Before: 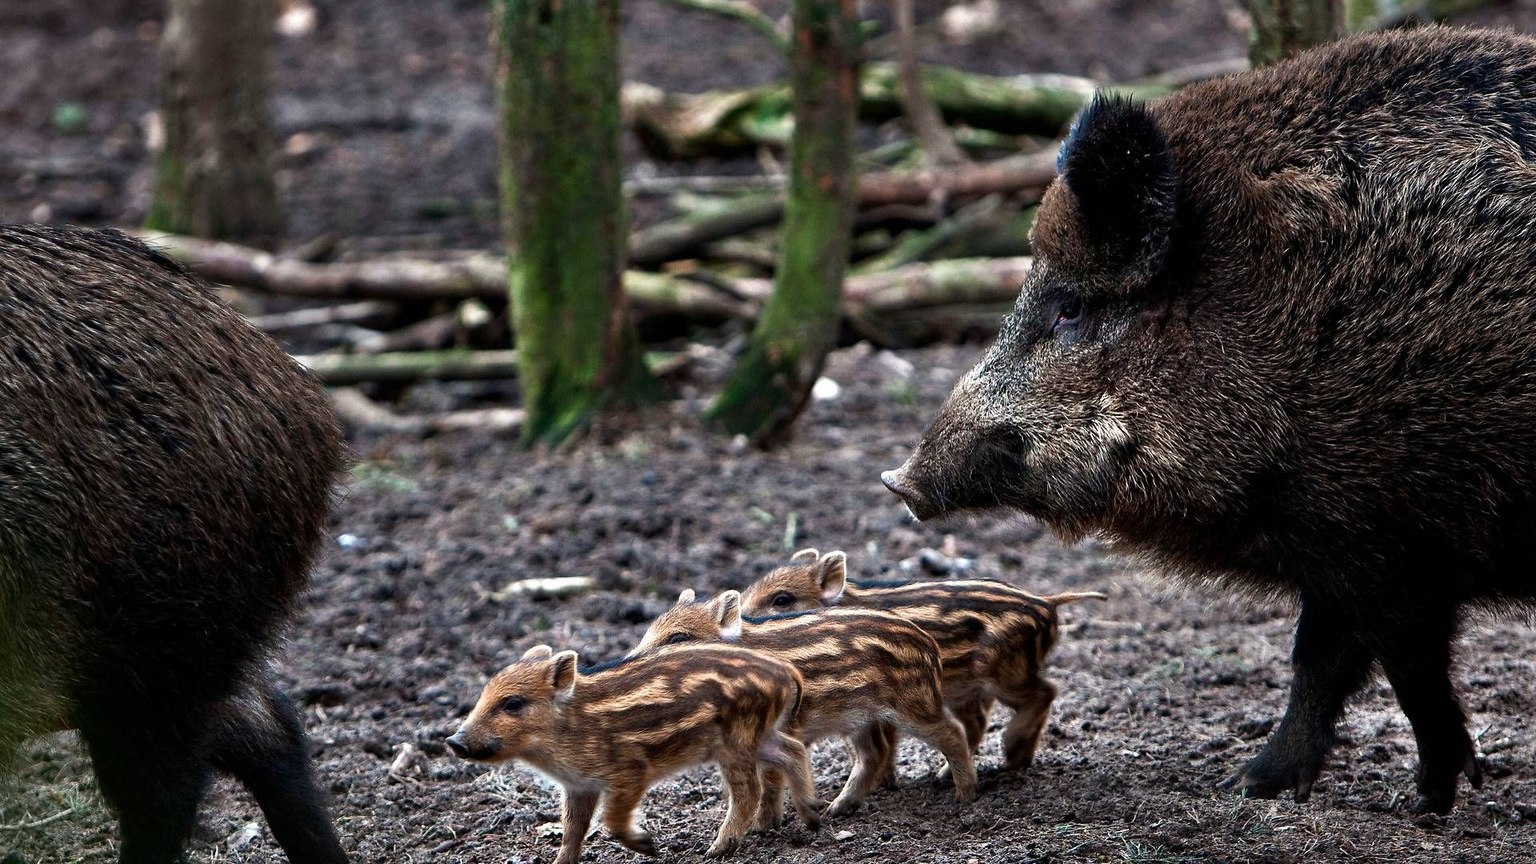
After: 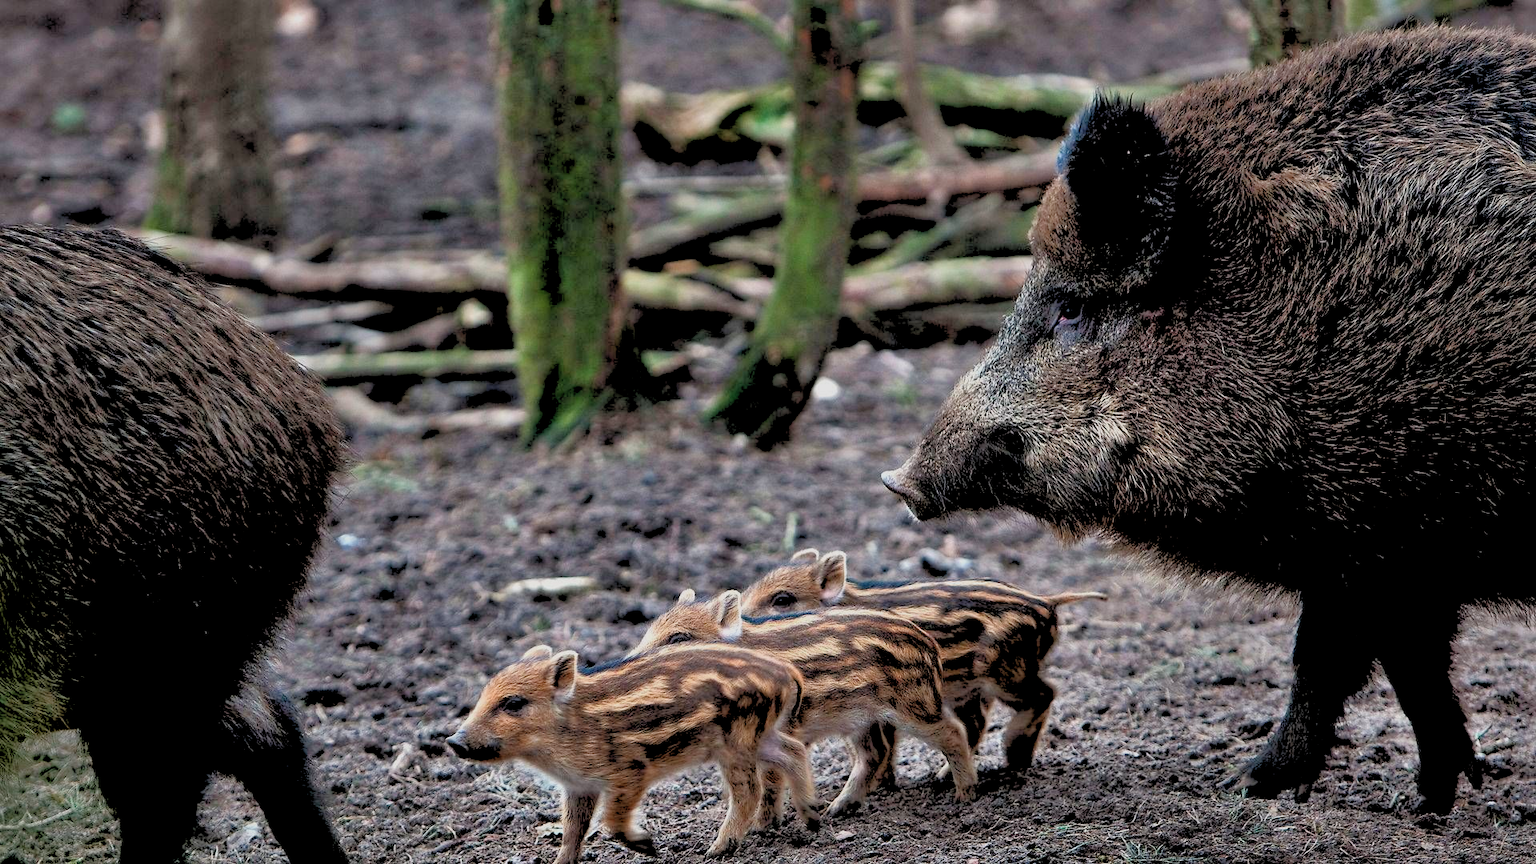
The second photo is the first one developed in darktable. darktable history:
shadows and highlights: on, module defaults
rgb levels: preserve colors sum RGB, levels [[0.038, 0.433, 0.934], [0, 0.5, 1], [0, 0.5, 1]]
